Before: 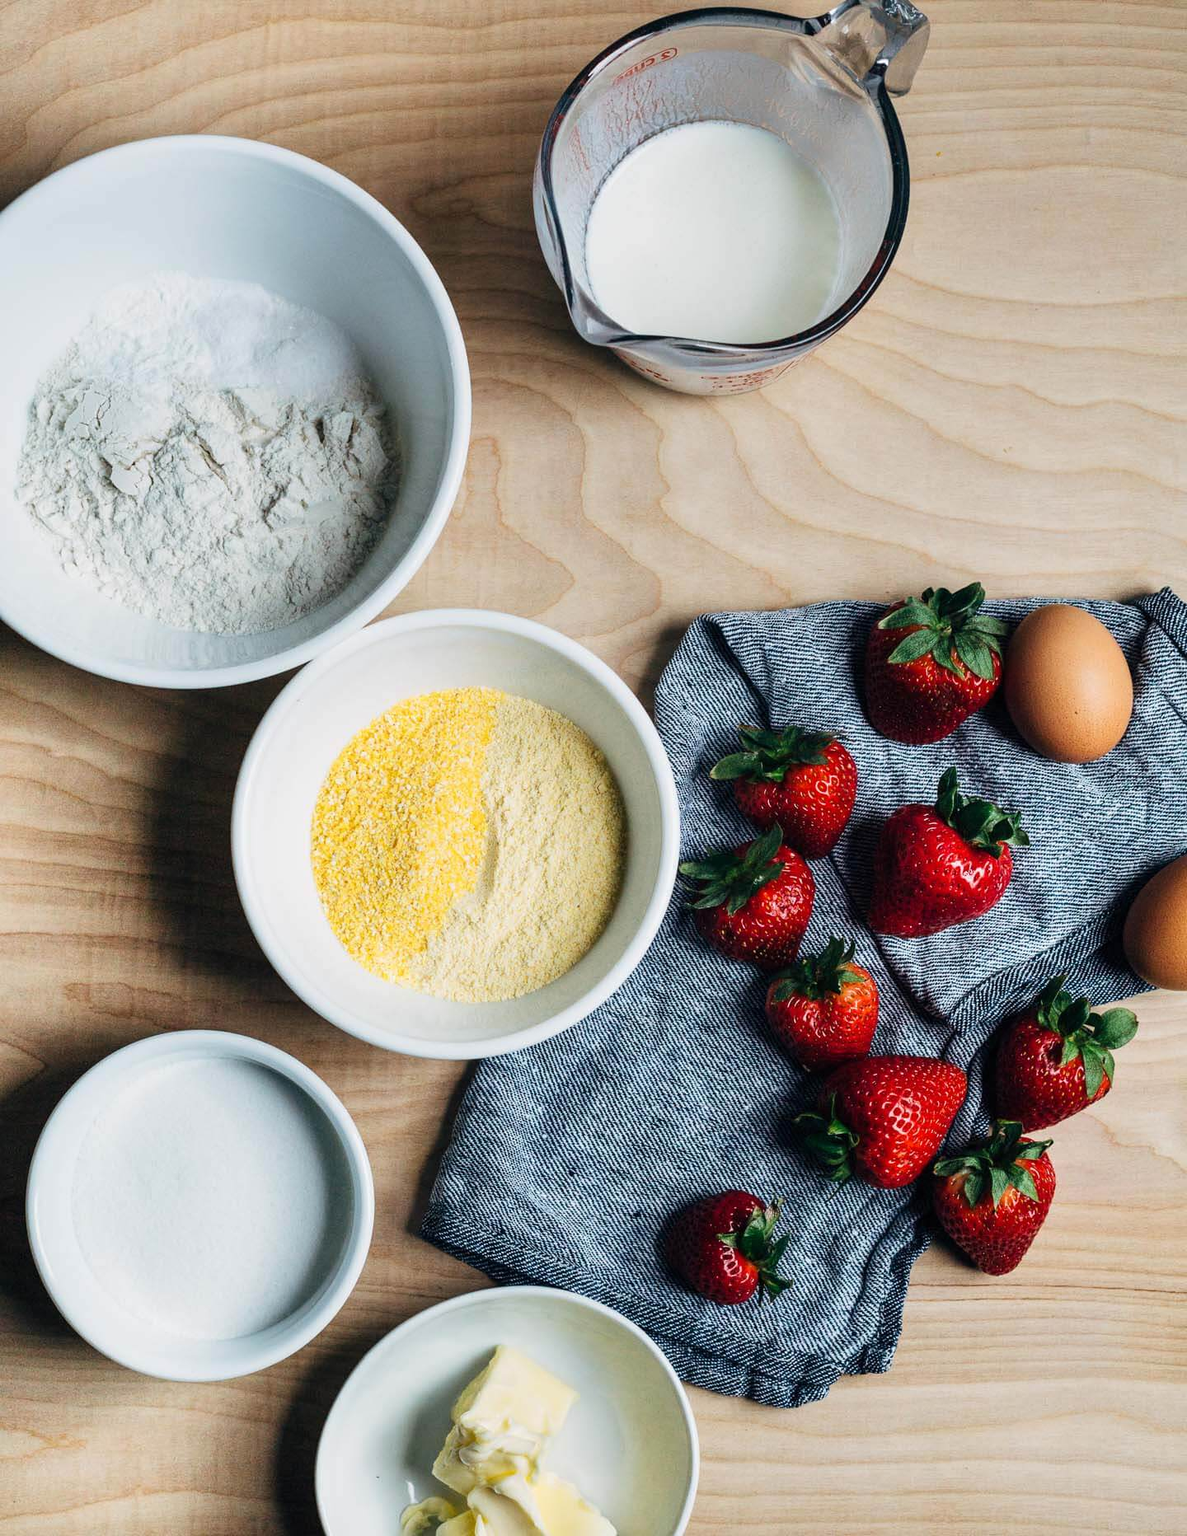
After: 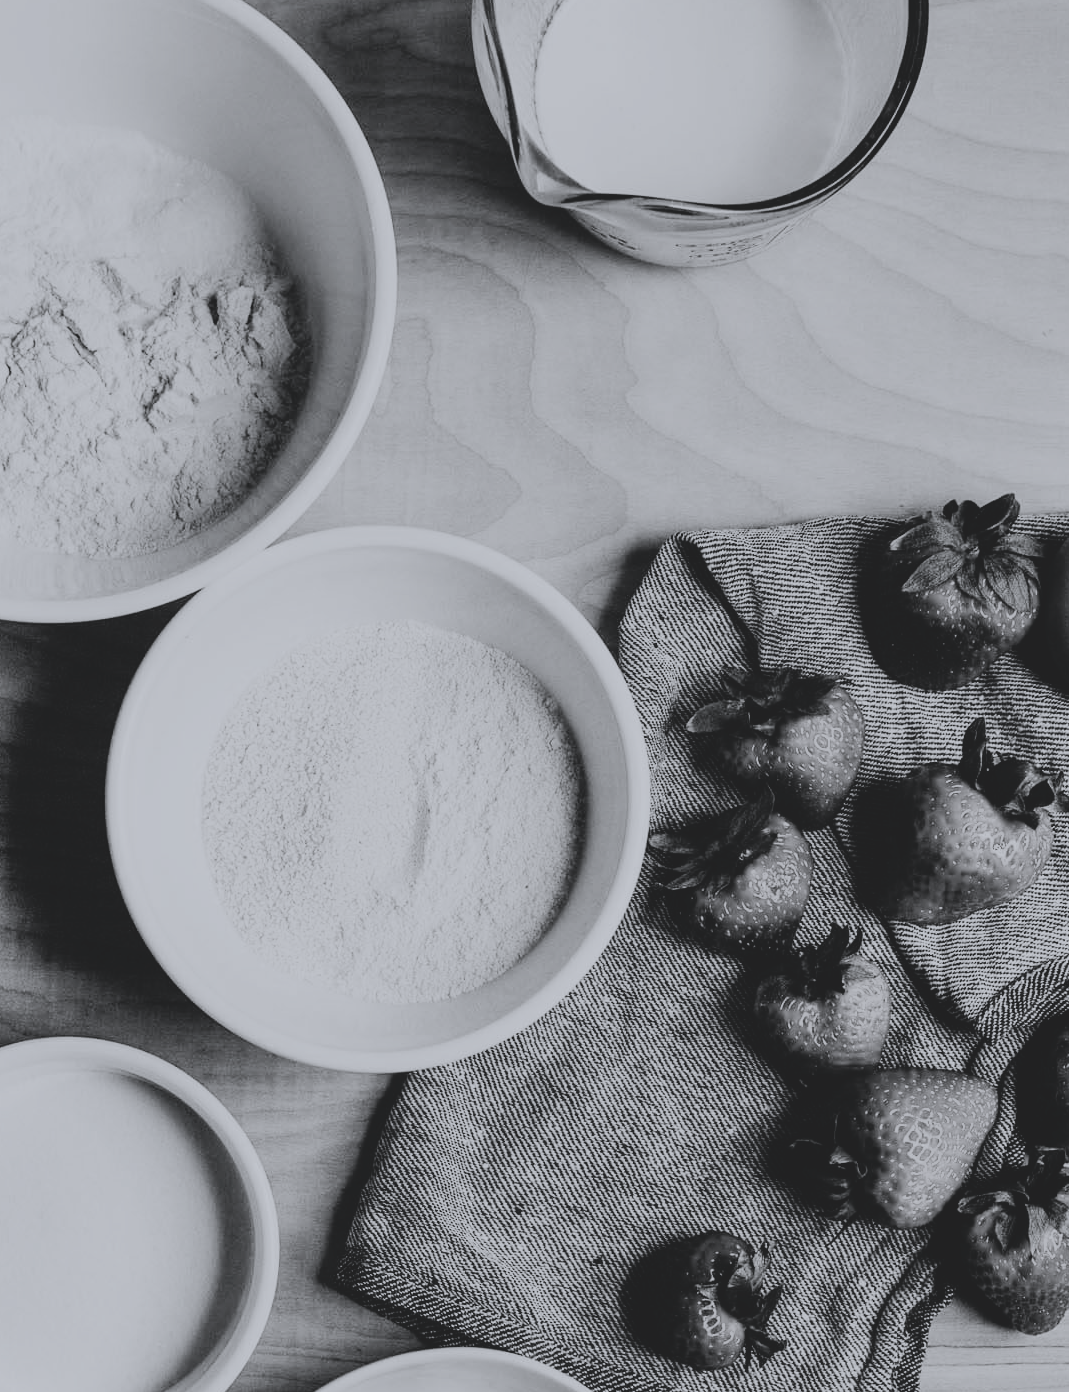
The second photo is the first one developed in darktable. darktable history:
crop and rotate: left 12.186%, top 11.455%, right 13.521%, bottom 13.833%
filmic rgb: black relative exposure -5.03 EV, white relative exposure 3.49 EV, hardness 3.19, contrast 1.405, highlights saturation mix -49.22%, color science v5 (2021), contrast in shadows safe, contrast in highlights safe
color correction: highlights a* -0.098, highlights b* -5.17, shadows a* -0.138, shadows b* -0.083
contrast brightness saturation: contrast -0.256, saturation -0.443
